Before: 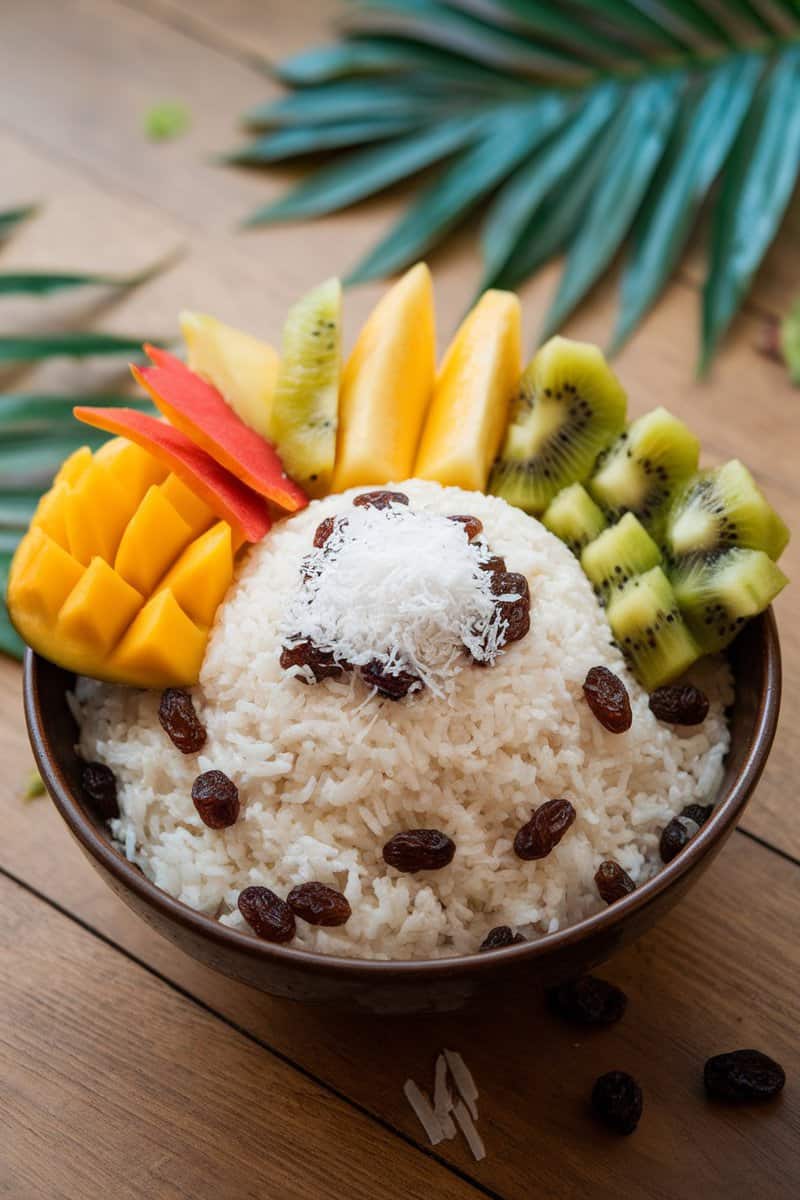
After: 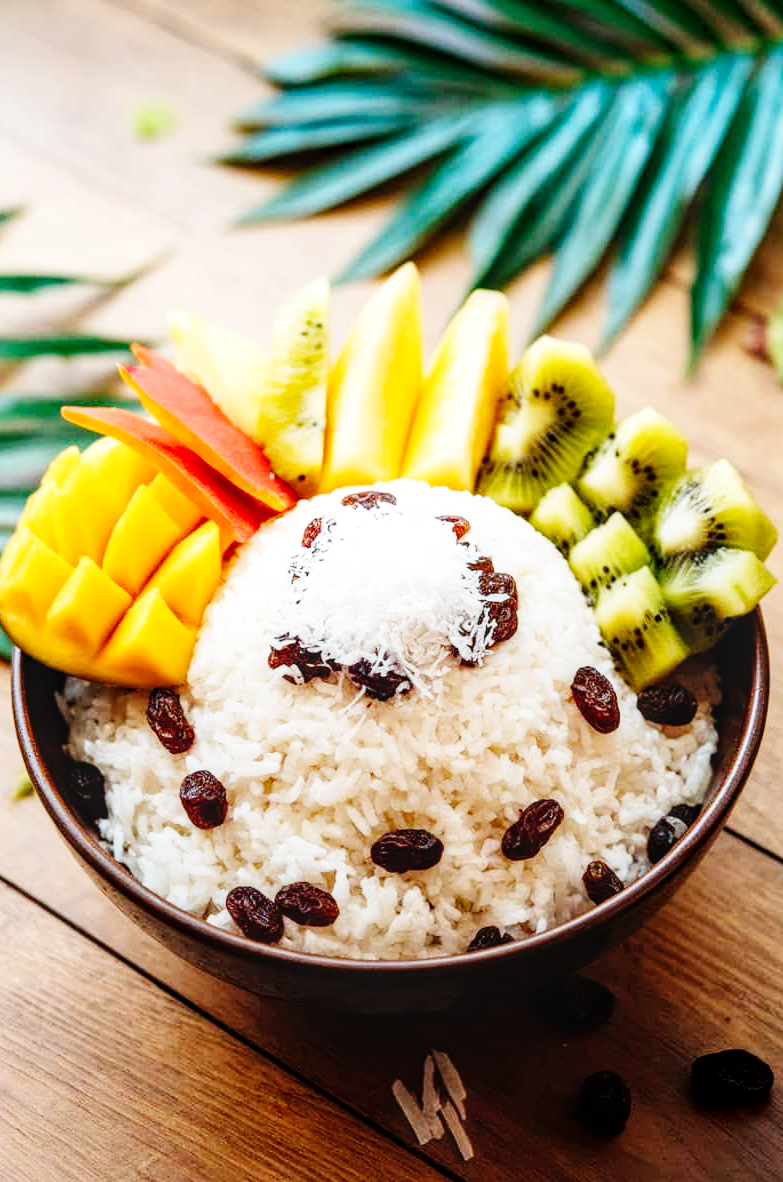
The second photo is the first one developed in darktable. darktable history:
local contrast: on, module defaults
crop and rotate: left 1.503%, right 0.554%, bottom 1.456%
base curve: curves: ch0 [(0, 0) (0, 0) (0.002, 0.001) (0.008, 0.003) (0.019, 0.011) (0.037, 0.037) (0.064, 0.11) (0.102, 0.232) (0.152, 0.379) (0.216, 0.524) (0.296, 0.665) (0.394, 0.789) (0.512, 0.881) (0.651, 0.945) (0.813, 0.986) (1, 1)], preserve colors none
